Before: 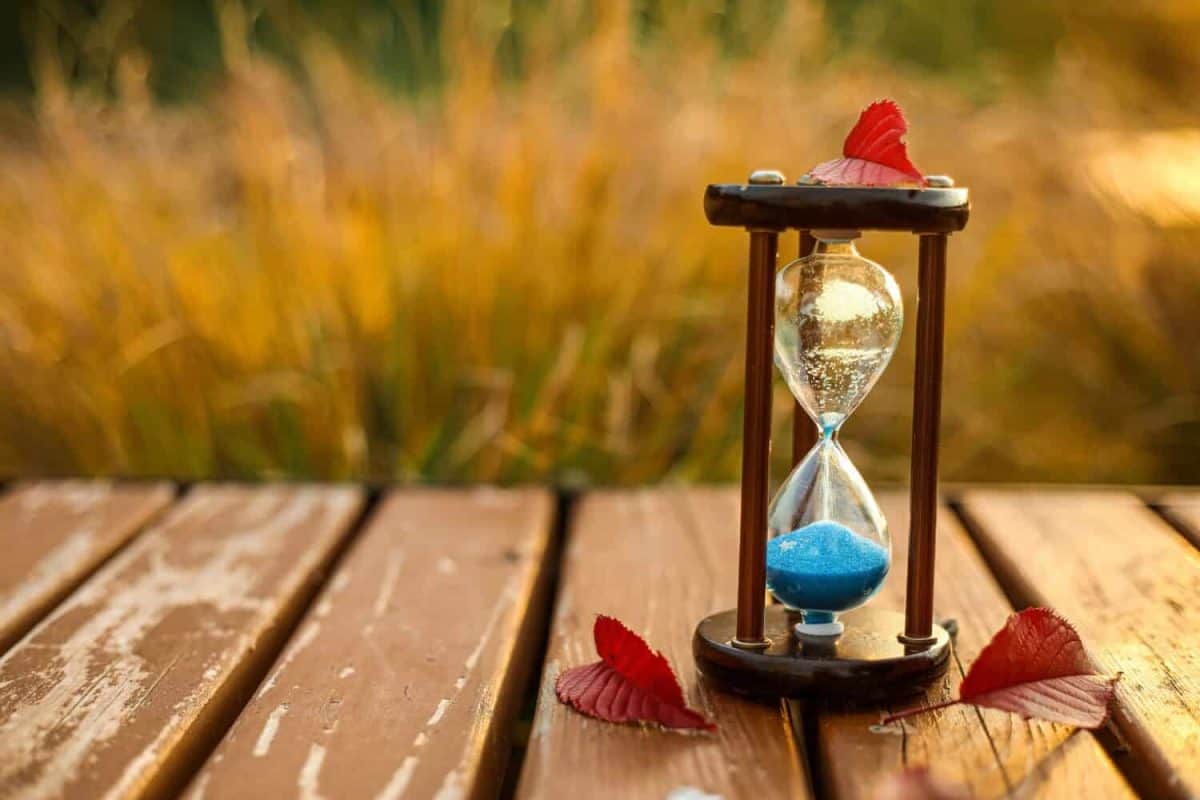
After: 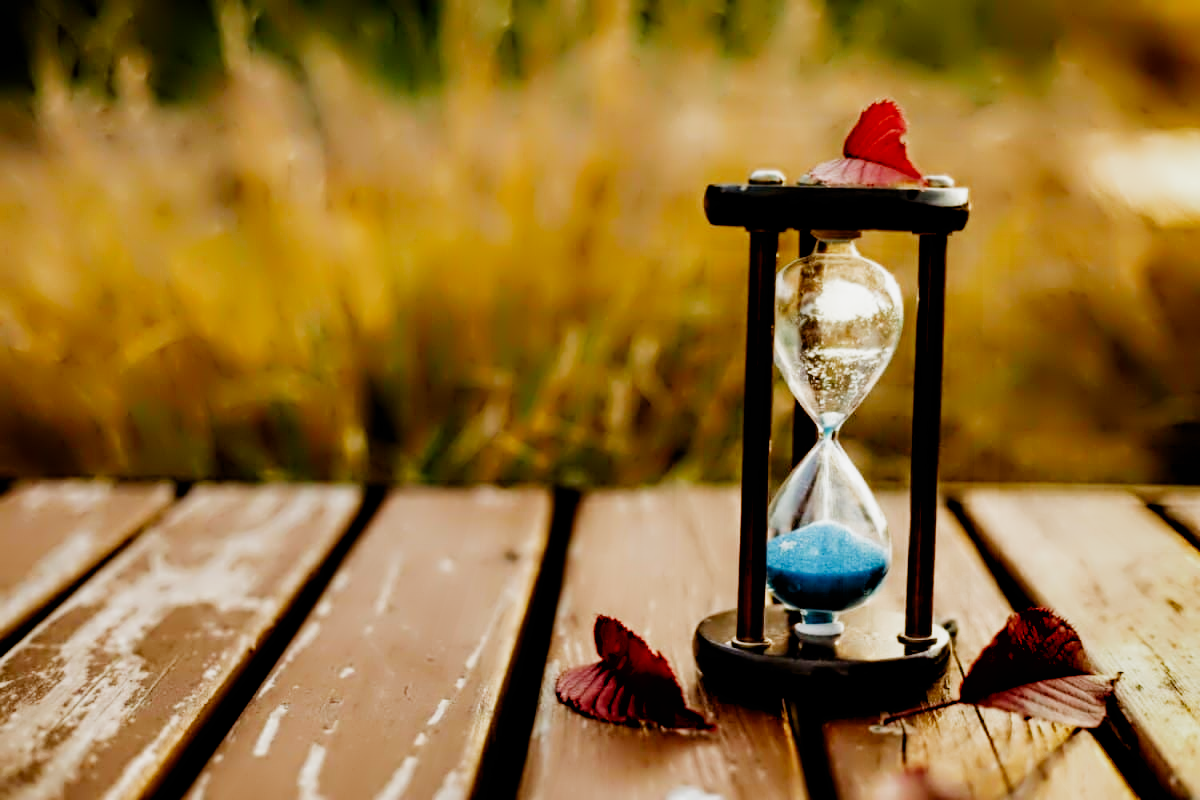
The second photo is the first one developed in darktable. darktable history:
contrast brightness saturation: saturation 0.13
contrast equalizer: y [[0.783, 0.666, 0.575, 0.77, 0.556, 0.501], [0.5 ×6], [0.5 ×6], [0, 0.02, 0.272, 0.399, 0.062, 0], [0 ×6]]
filmic rgb: black relative exposure -7.65 EV, white relative exposure 4.56 EV, threshold 3.01 EV, hardness 3.61, preserve chrominance no, color science v5 (2021), enable highlight reconstruction true
